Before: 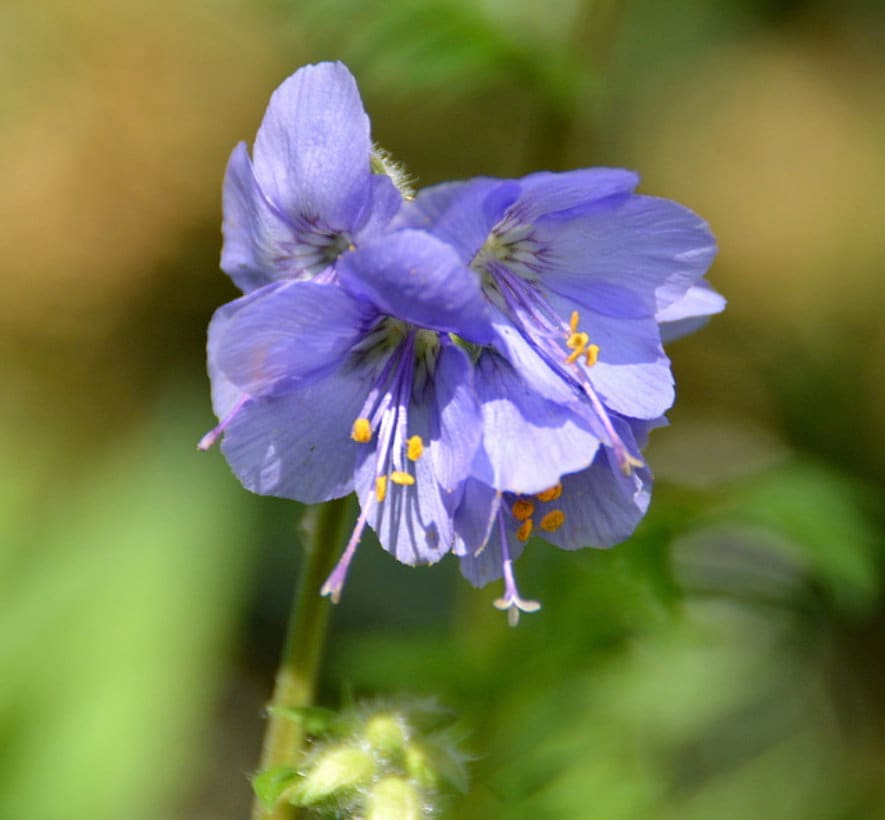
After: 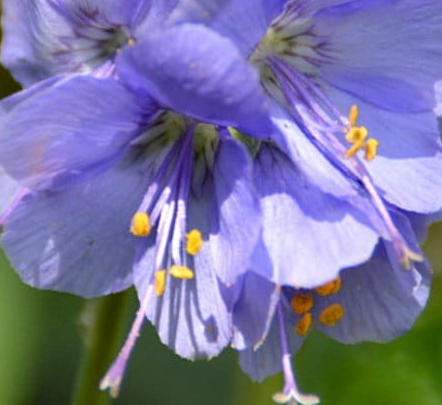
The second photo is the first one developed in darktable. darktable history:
crop: left 25.038%, top 25.125%, right 25.017%, bottom 25.47%
